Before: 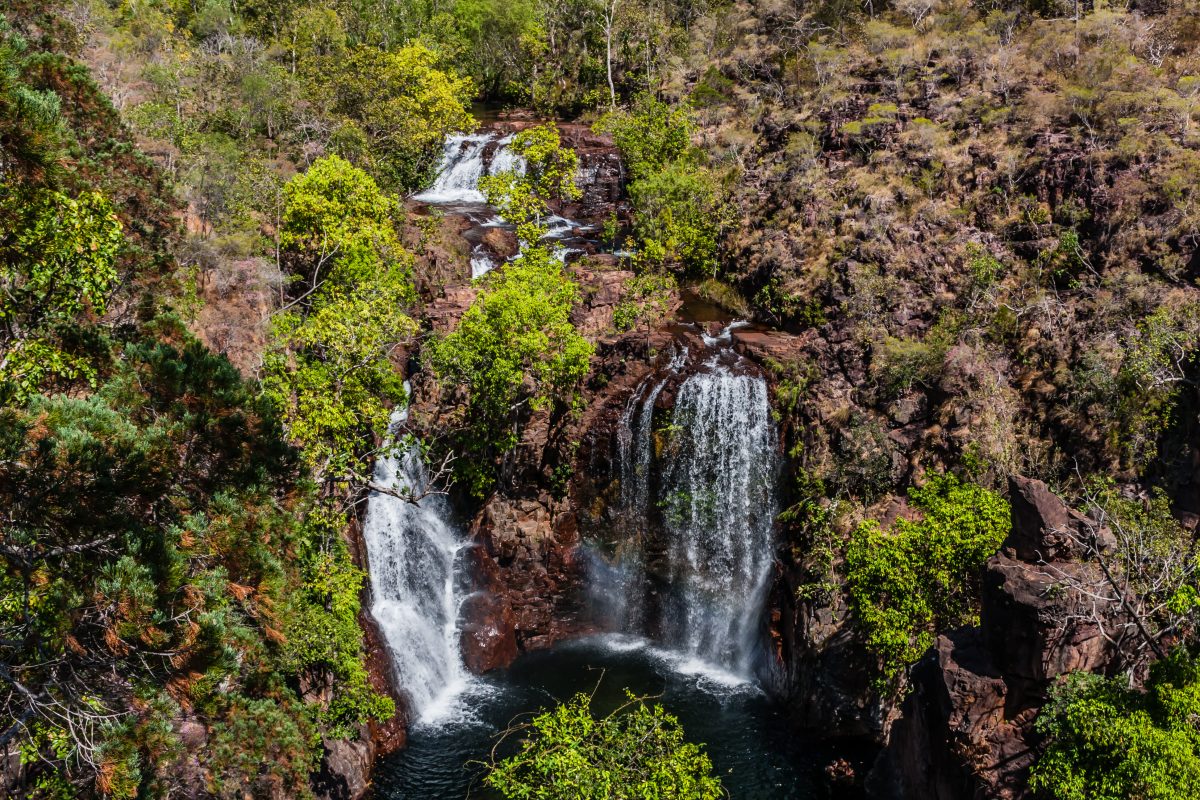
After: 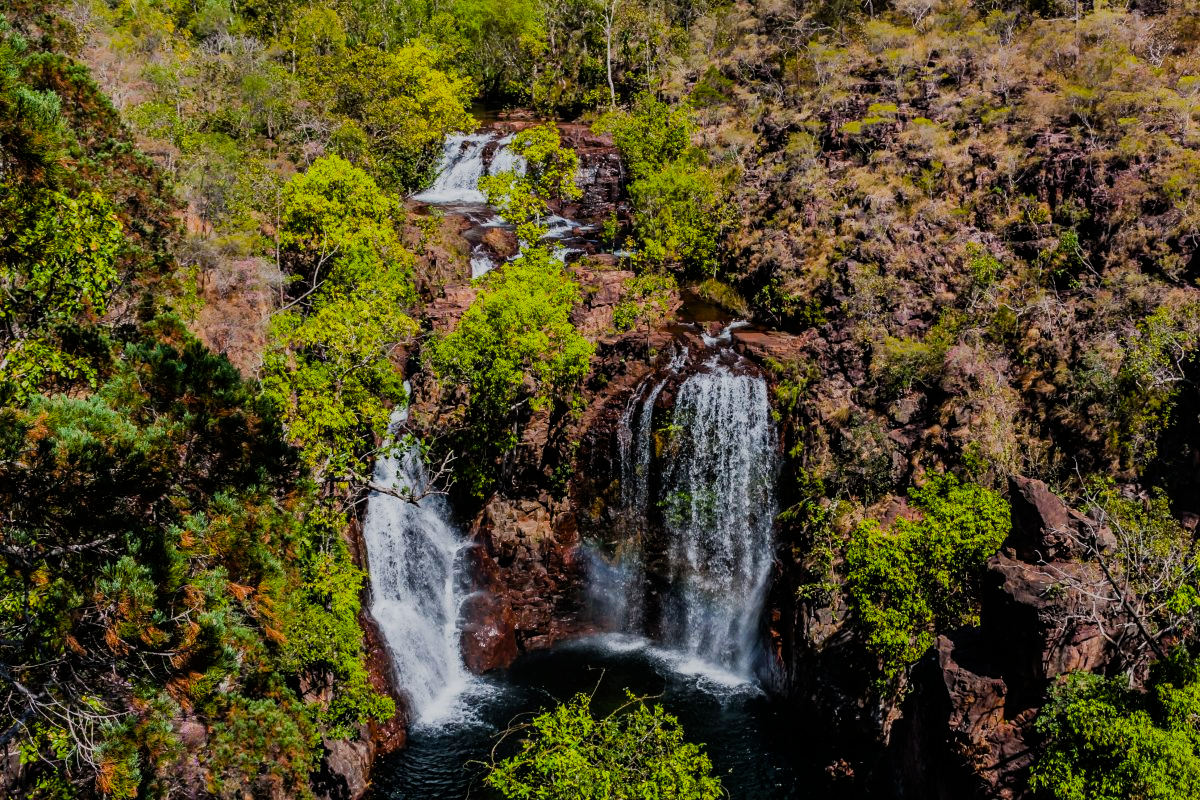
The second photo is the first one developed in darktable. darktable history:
filmic rgb: black relative exposure -7.65 EV, white relative exposure 4.56 EV, hardness 3.61
color balance rgb: perceptual saturation grading › global saturation 25%, global vibrance 20%
